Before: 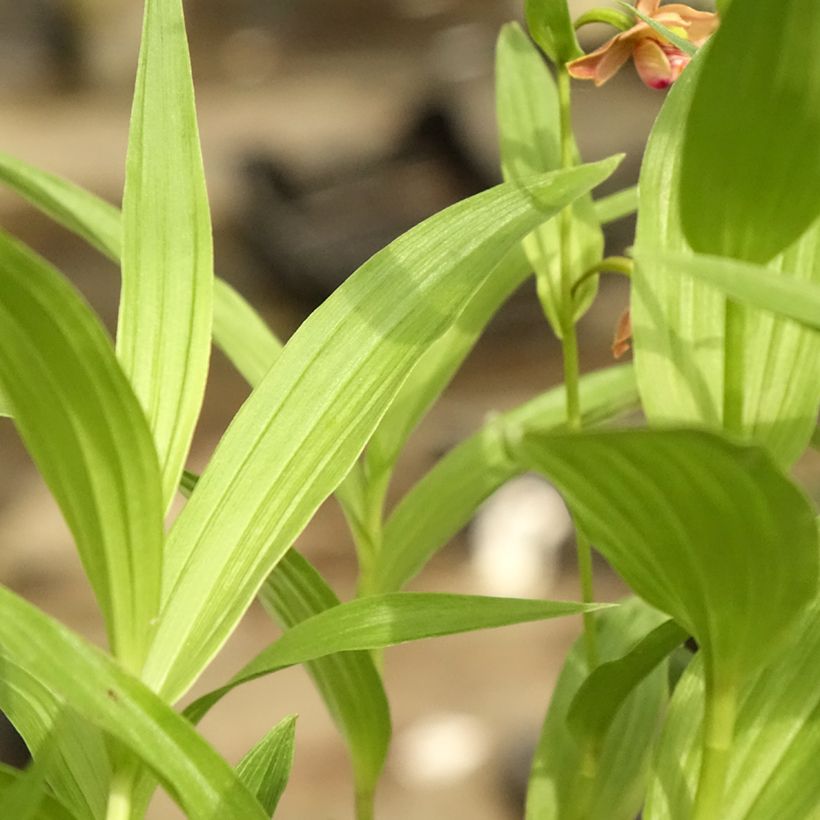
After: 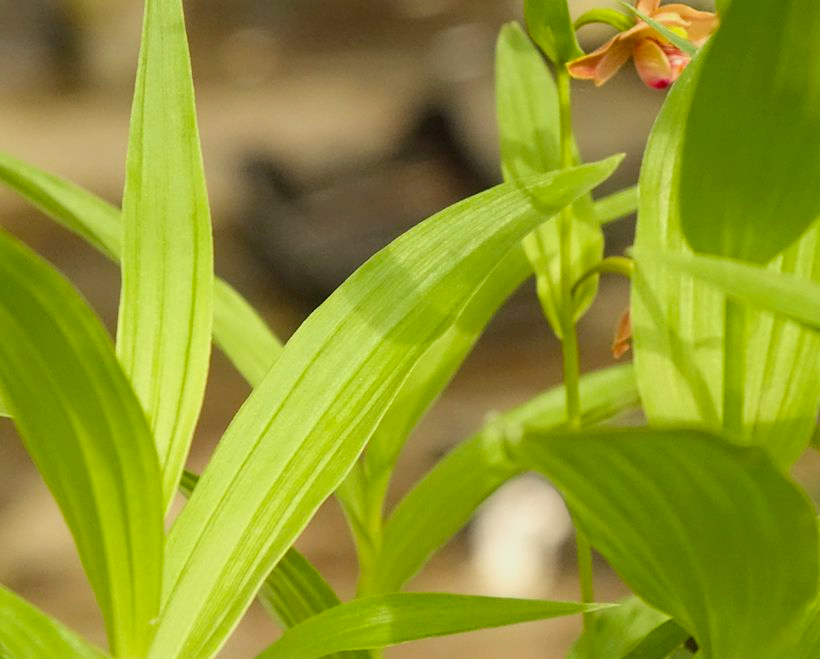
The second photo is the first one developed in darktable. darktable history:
color balance rgb: linear chroma grading › global chroma 15.572%, perceptual saturation grading › global saturation 5.551%, contrast -9.82%
crop: bottom 19.573%
